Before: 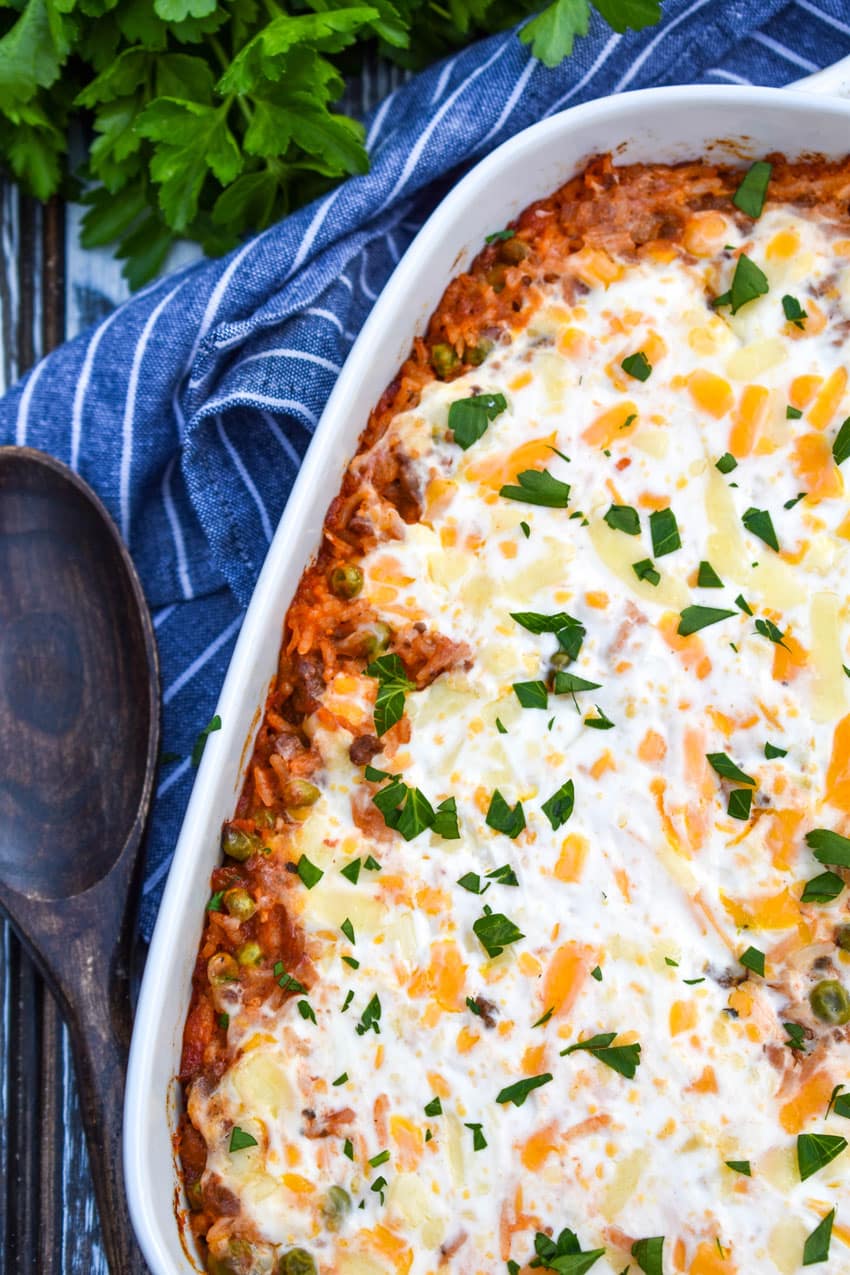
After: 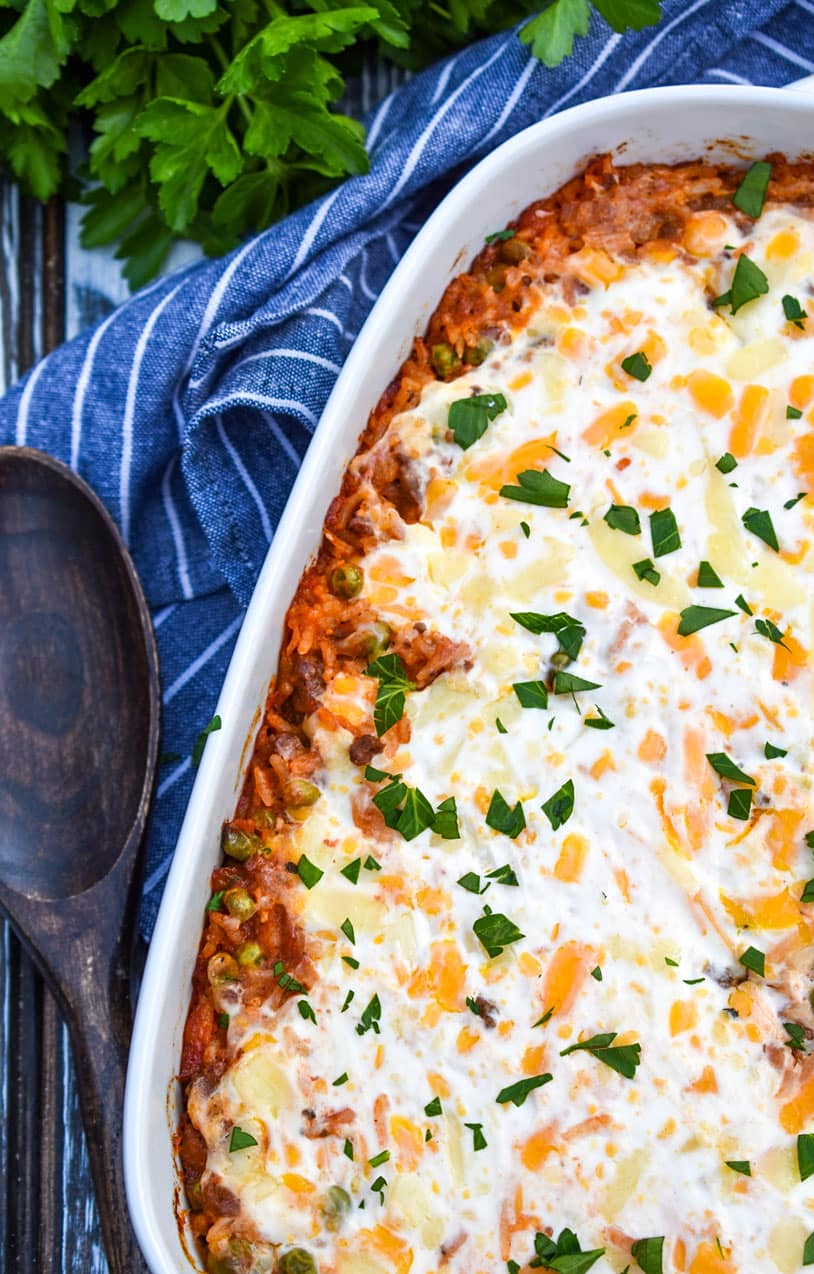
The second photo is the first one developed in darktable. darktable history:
crop: right 4.126%, bottom 0.031%
sharpen: amount 0.2
tone equalizer: on, module defaults
